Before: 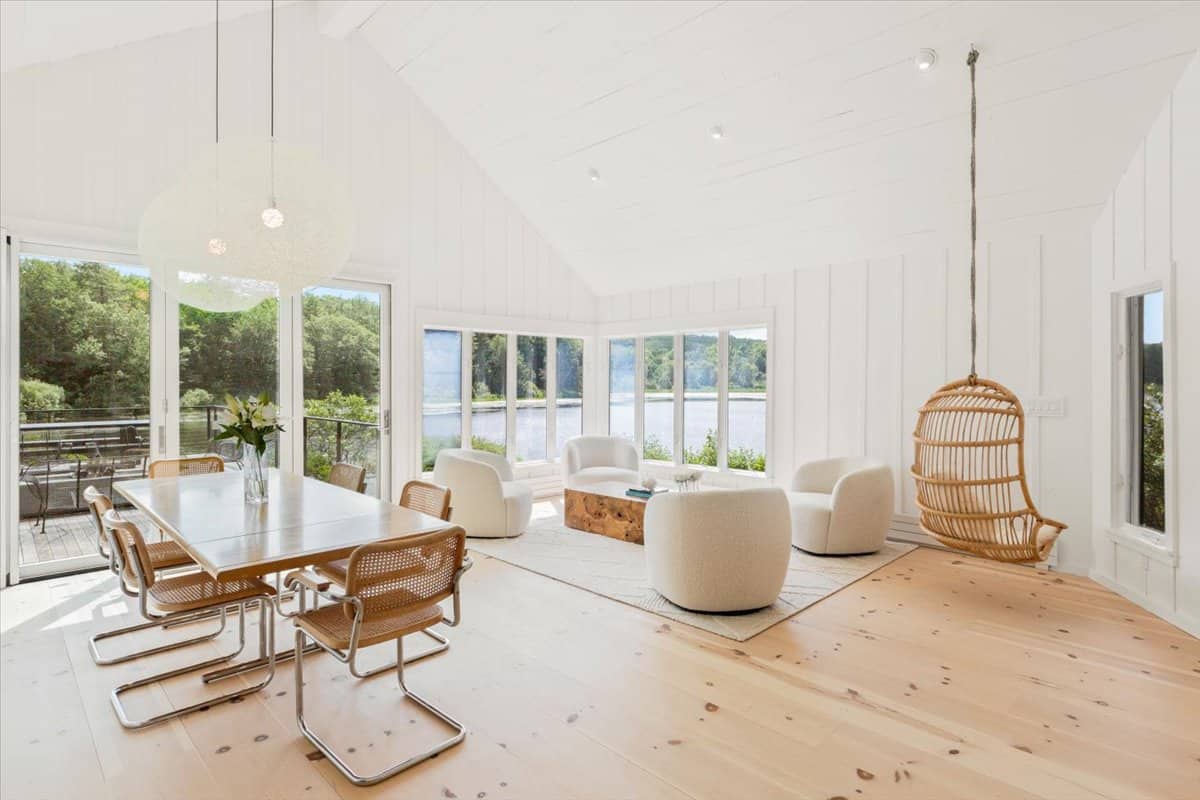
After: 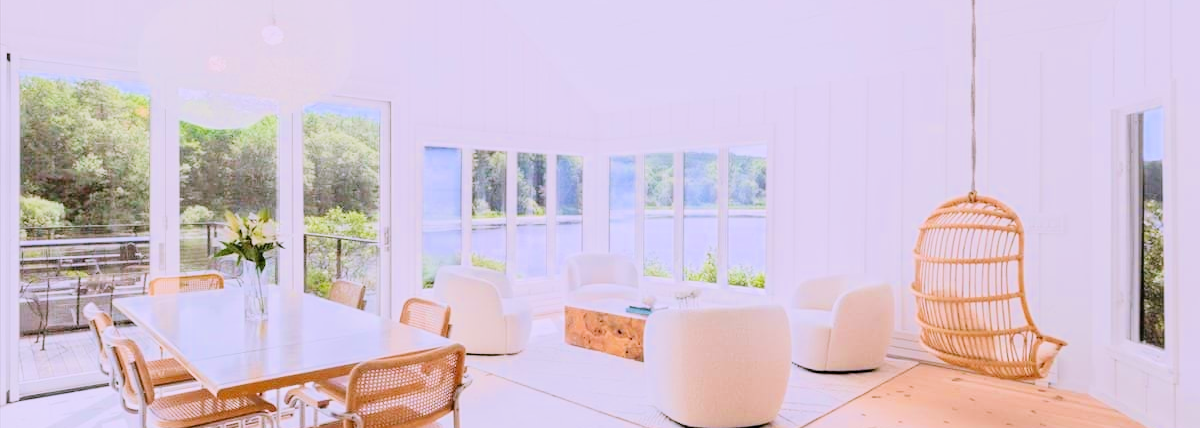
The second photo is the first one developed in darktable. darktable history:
exposure: black level correction 0, exposure 1.45 EV, compensate exposure bias true, compensate highlight preservation false
crop and rotate: top 23.043%, bottom 23.437%
filmic rgb: black relative exposure -6.15 EV, white relative exposure 6.96 EV, hardness 2.23, color science v6 (2022)
white balance: red 1.042, blue 1.17
